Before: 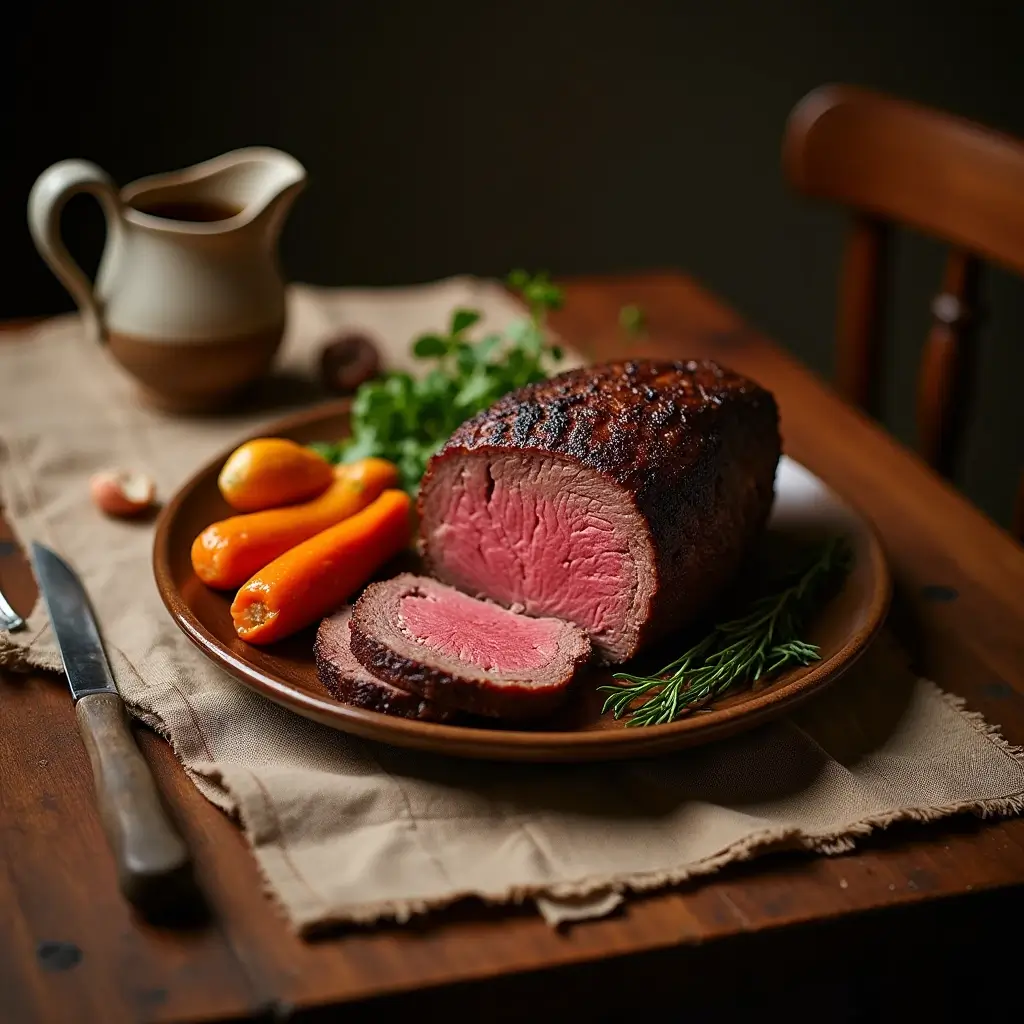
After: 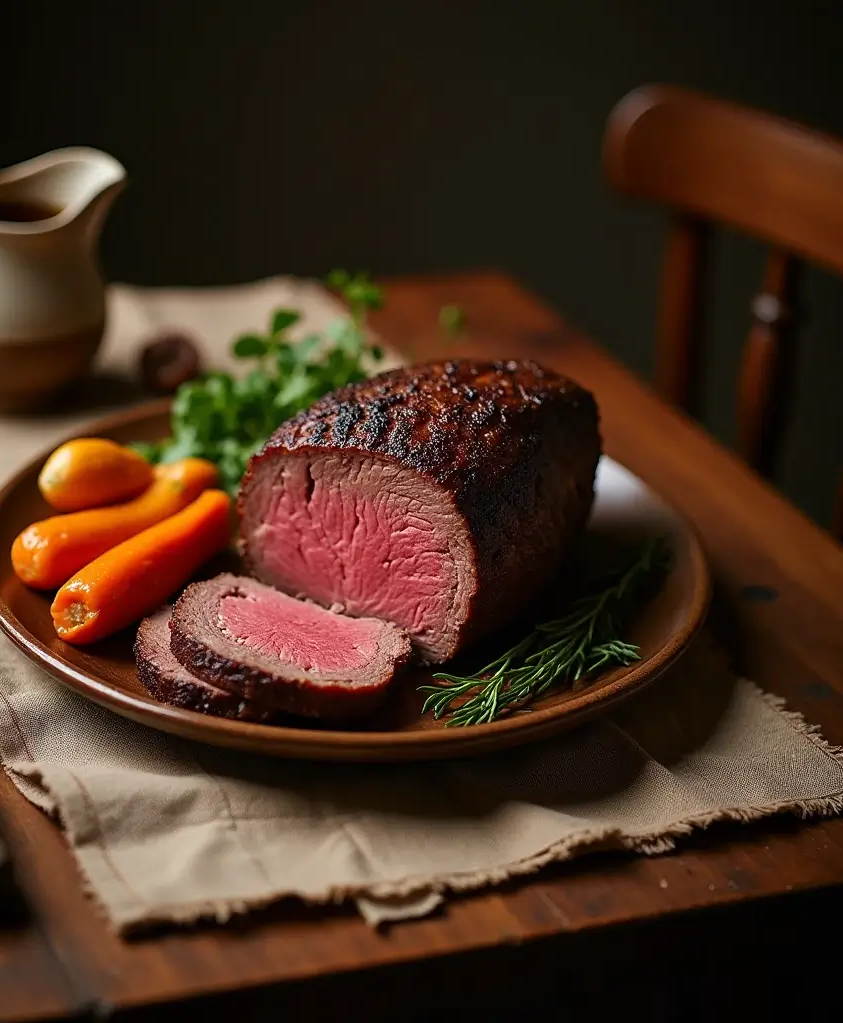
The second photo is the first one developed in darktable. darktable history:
crop: left 17.591%, bottom 0.017%
